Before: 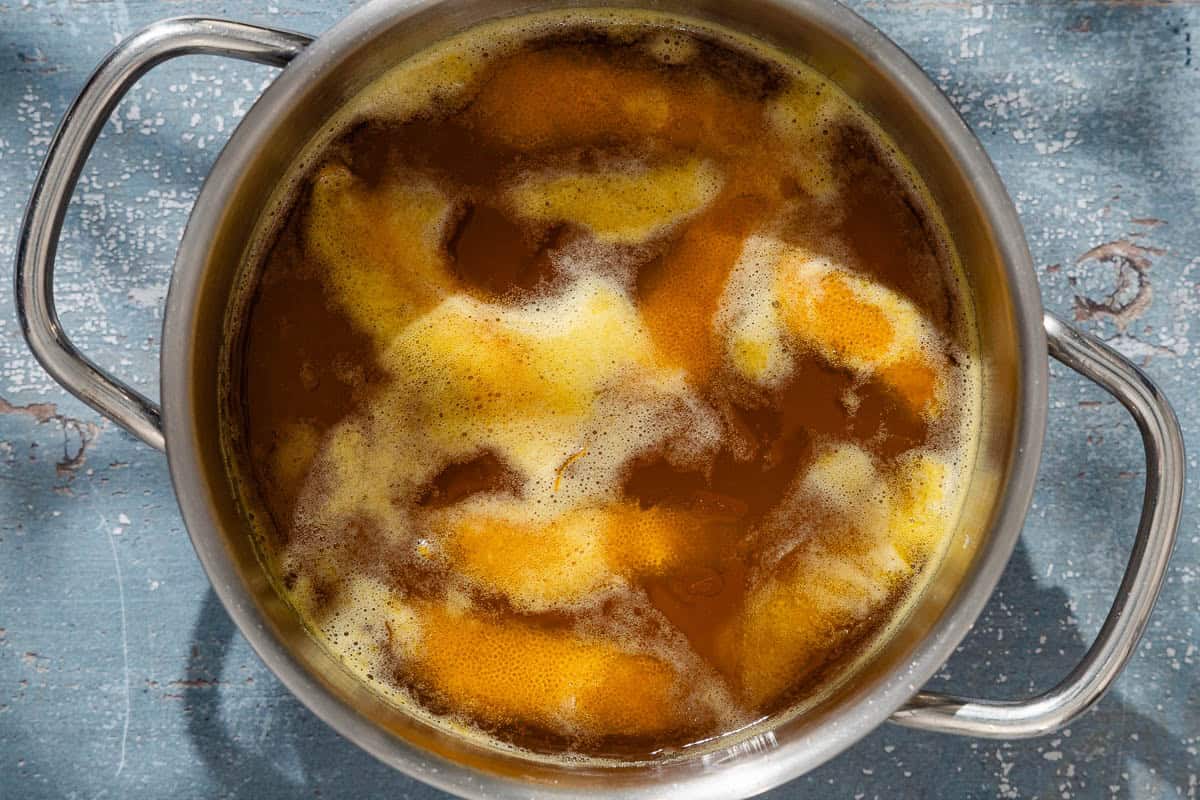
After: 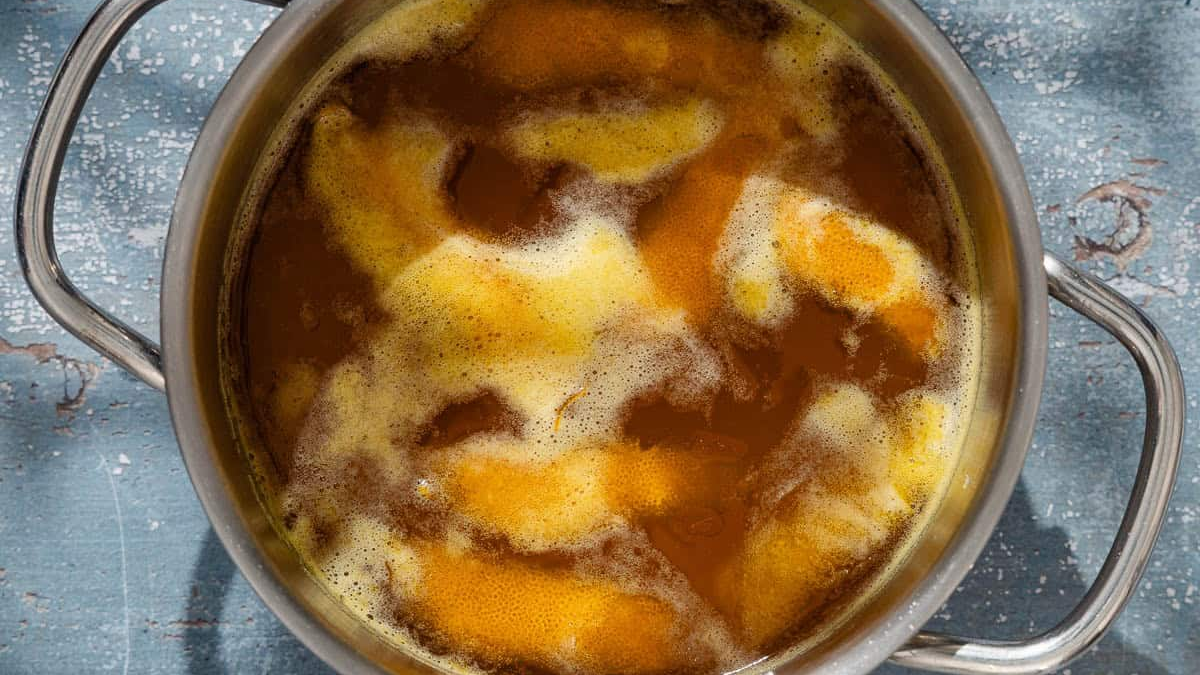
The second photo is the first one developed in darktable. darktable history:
crop: top 7.62%, bottom 7.977%
